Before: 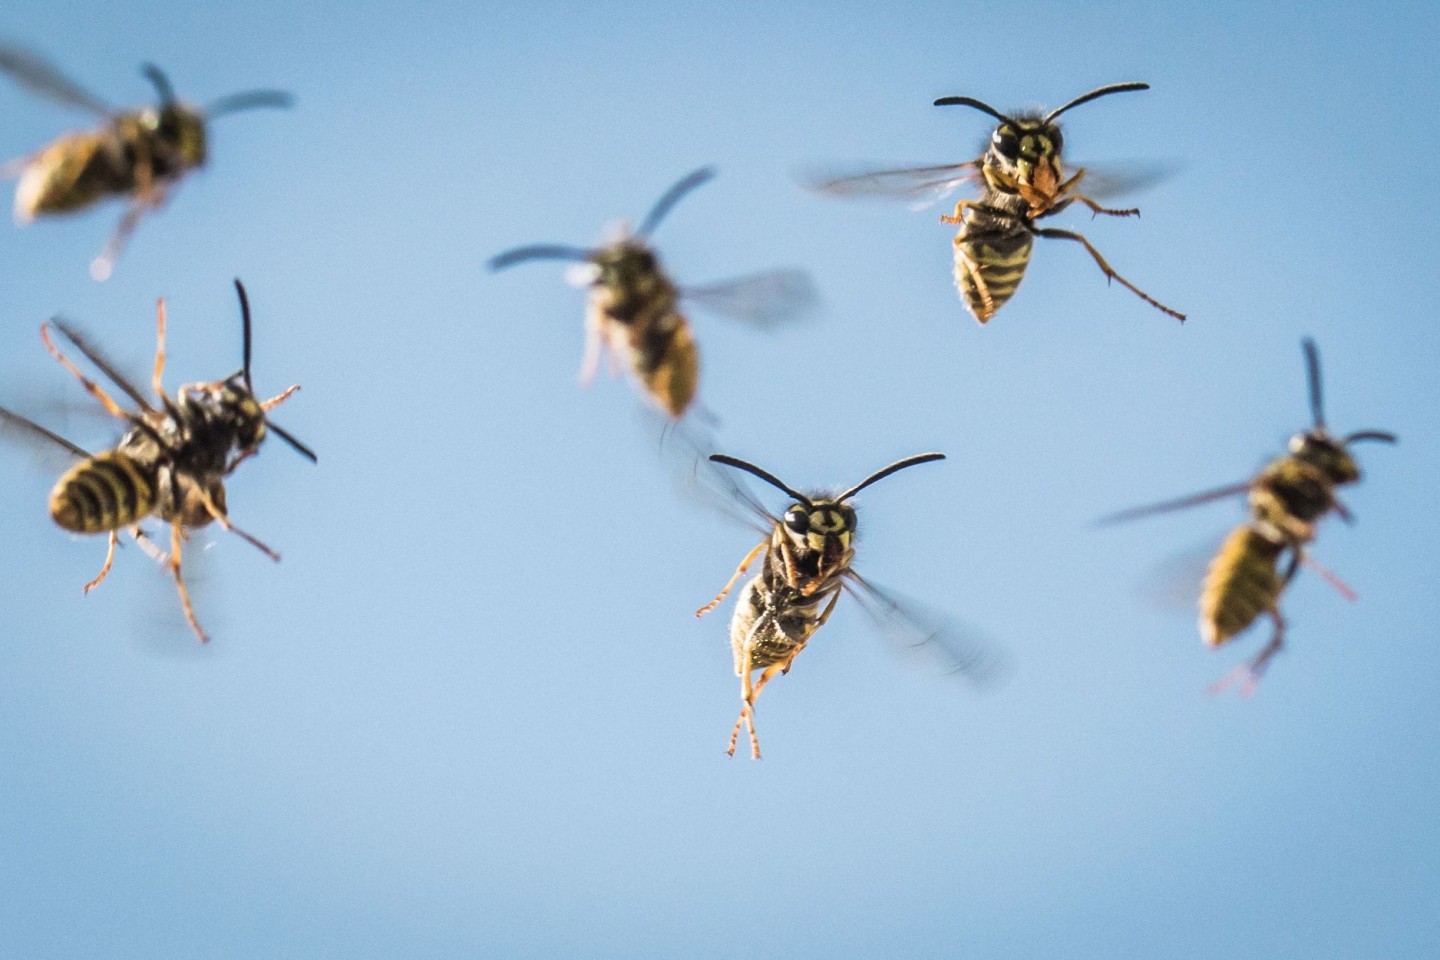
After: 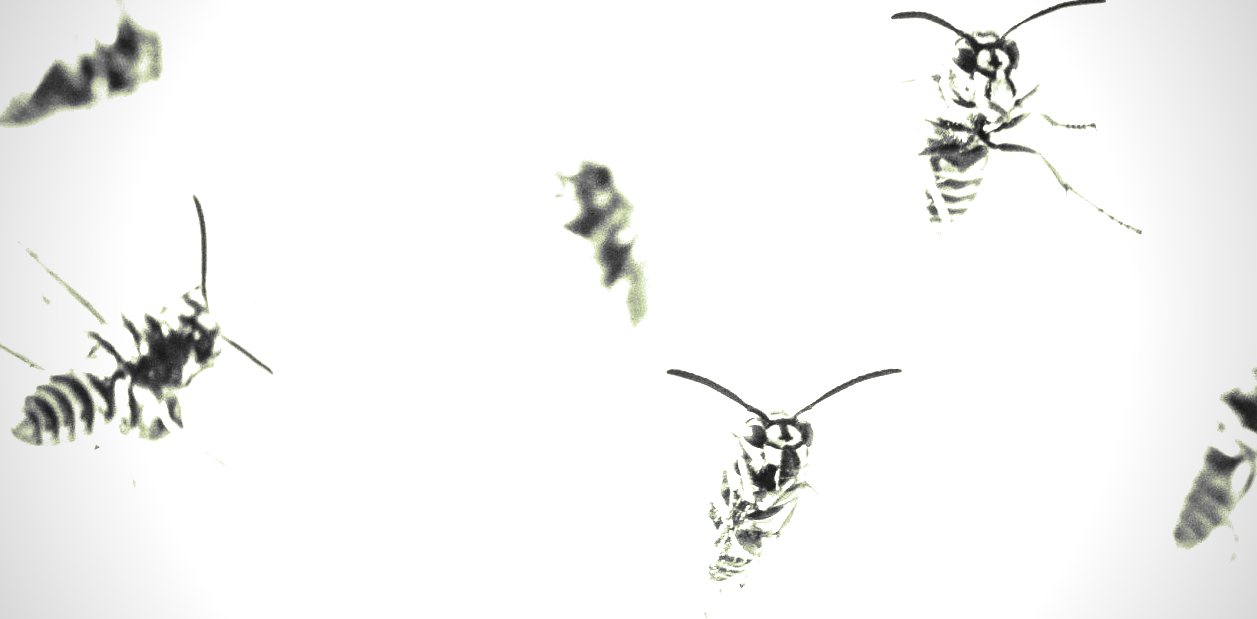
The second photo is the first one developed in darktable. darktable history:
exposure: black level correction 0, exposure 2.088 EV, compensate exposure bias true, compensate highlight preservation false
split-toning: shadows › hue 290.82°, shadows › saturation 0.34, highlights › saturation 0.38, balance 0, compress 50%
vignetting: on, module defaults
crop: left 3.015%, top 8.969%, right 9.647%, bottom 26.457%
tone equalizer: -8 EV -0.75 EV, -7 EV -0.7 EV, -6 EV -0.6 EV, -5 EV -0.4 EV, -3 EV 0.4 EV, -2 EV 0.6 EV, -1 EV 0.7 EV, +0 EV 0.75 EV, edges refinement/feathering 500, mask exposure compensation -1.57 EV, preserve details no
monochrome: on, module defaults
